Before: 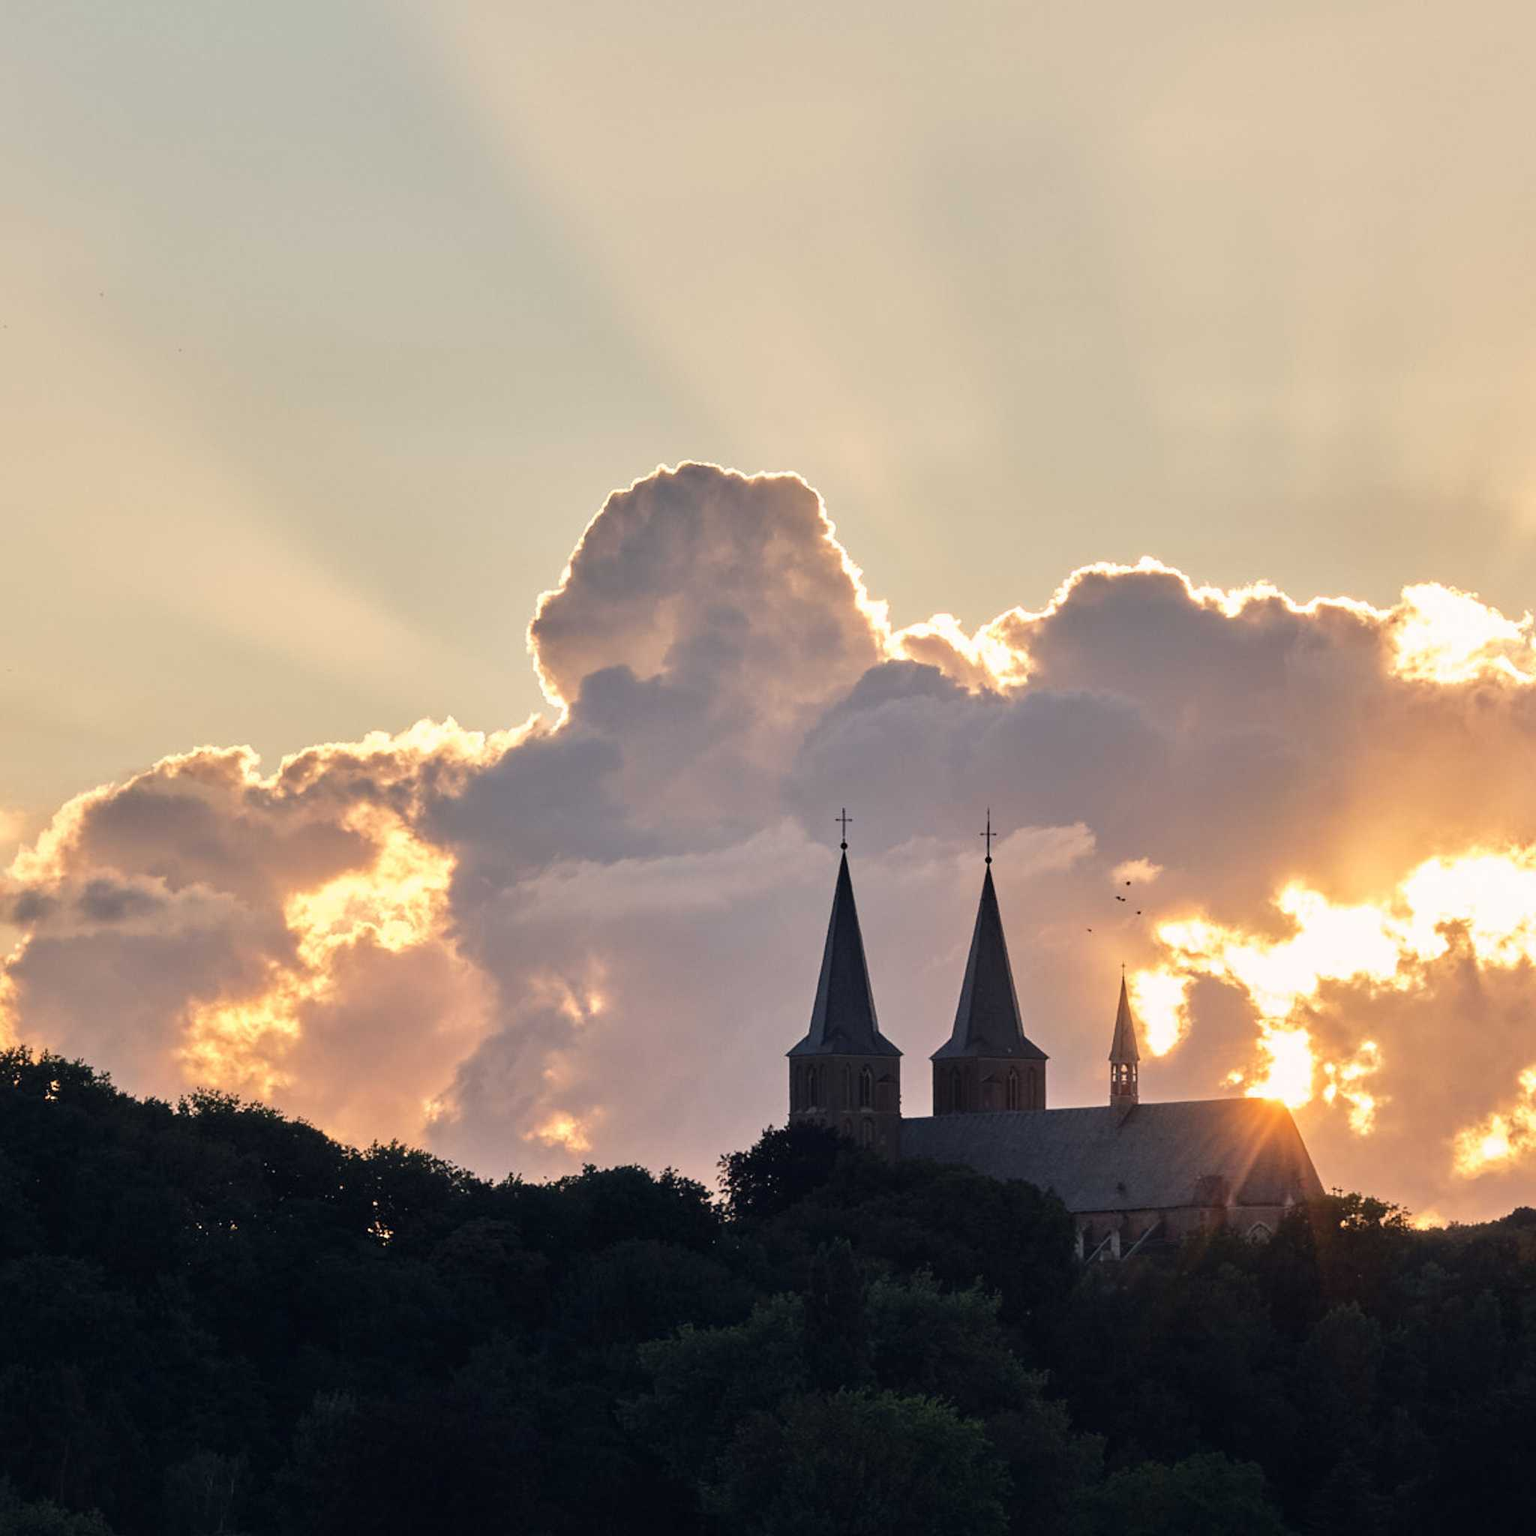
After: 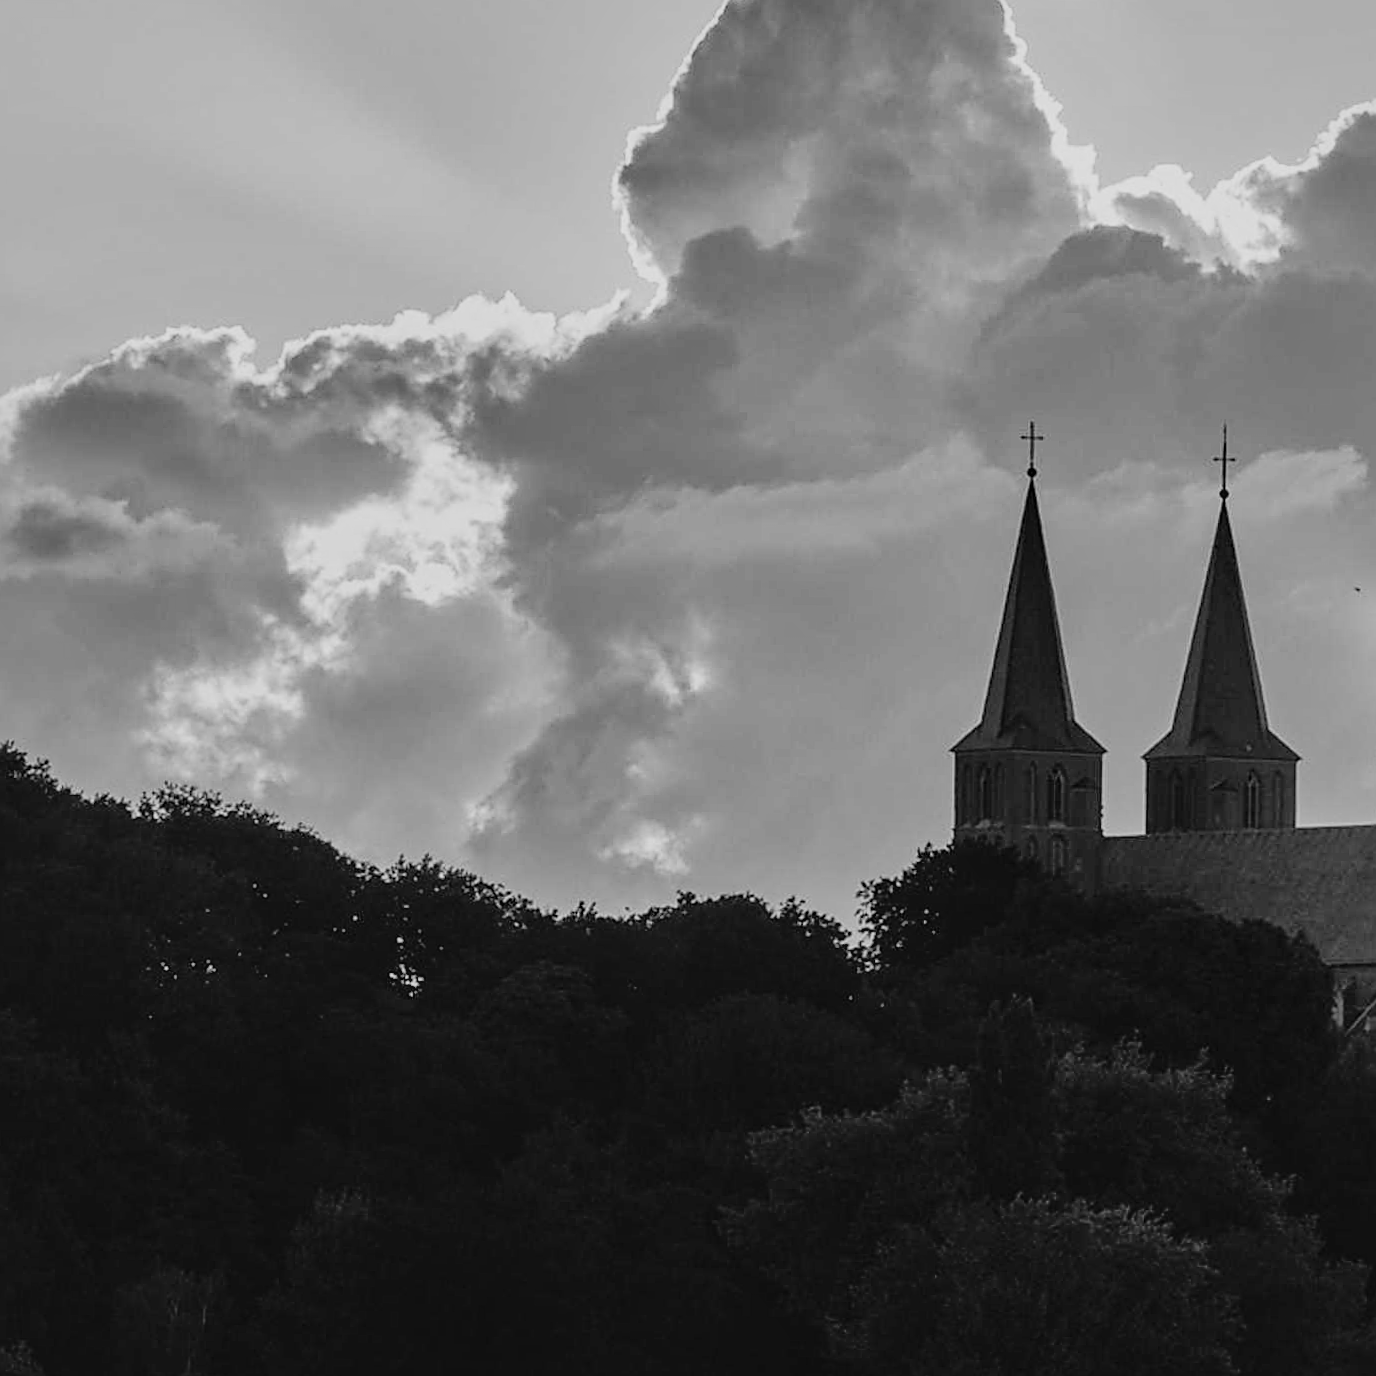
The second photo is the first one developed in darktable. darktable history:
monochrome: a 32, b 64, size 2.3
sigmoid: on, module defaults
exposure: black level correction -0.005, exposure 0.054 EV, compensate highlight preservation false
sharpen: amount 0.55
crop and rotate: angle -0.82°, left 3.85%, top 31.828%, right 27.992%
shadows and highlights: on, module defaults
local contrast: on, module defaults
